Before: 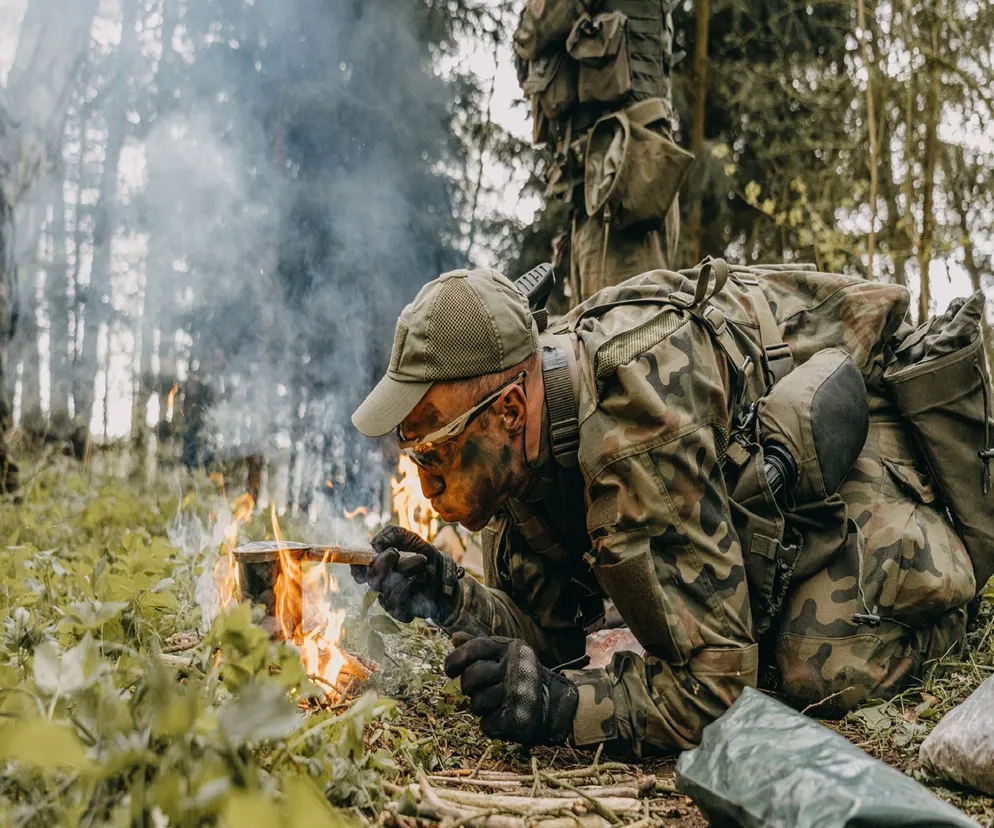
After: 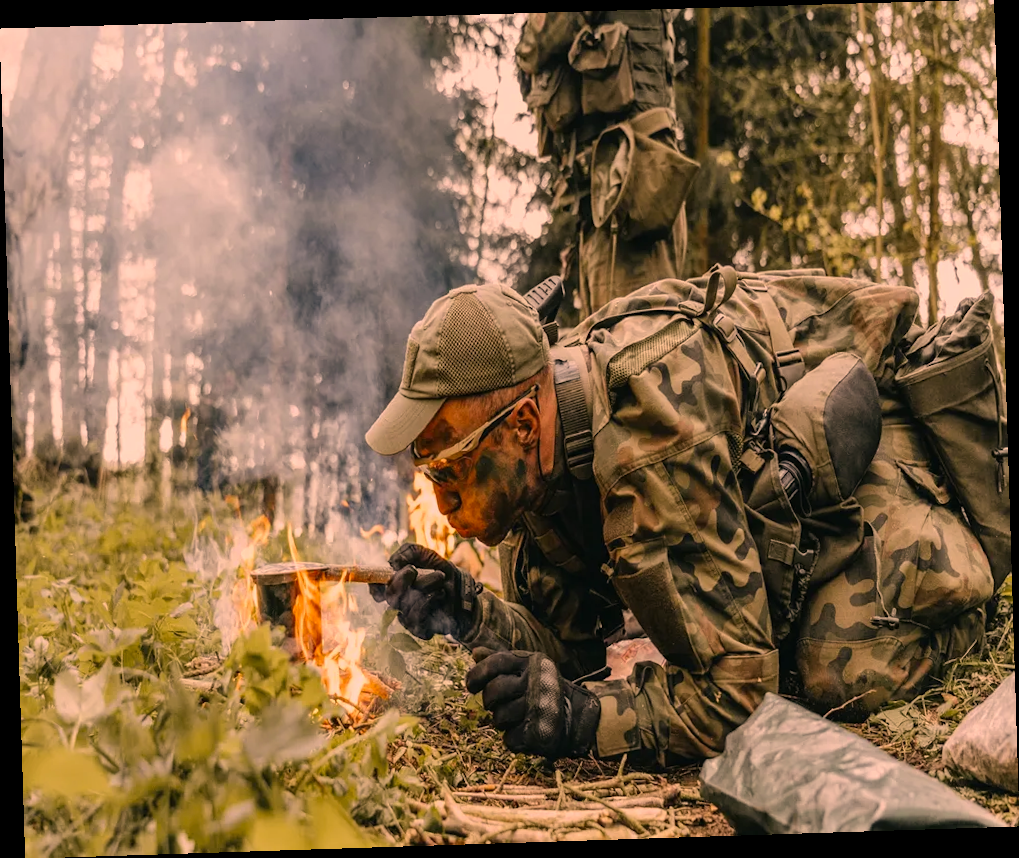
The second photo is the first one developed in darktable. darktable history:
color correction: highlights a* 21.88, highlights b* 22.25
shadows and highlights: shadows 29.61, highlights -30.47, low approximation 0.01, soften with gaussian
rotate and perspective: rotation -1.77°, lens shift (horizontal) 0.004, automatic cropping off
